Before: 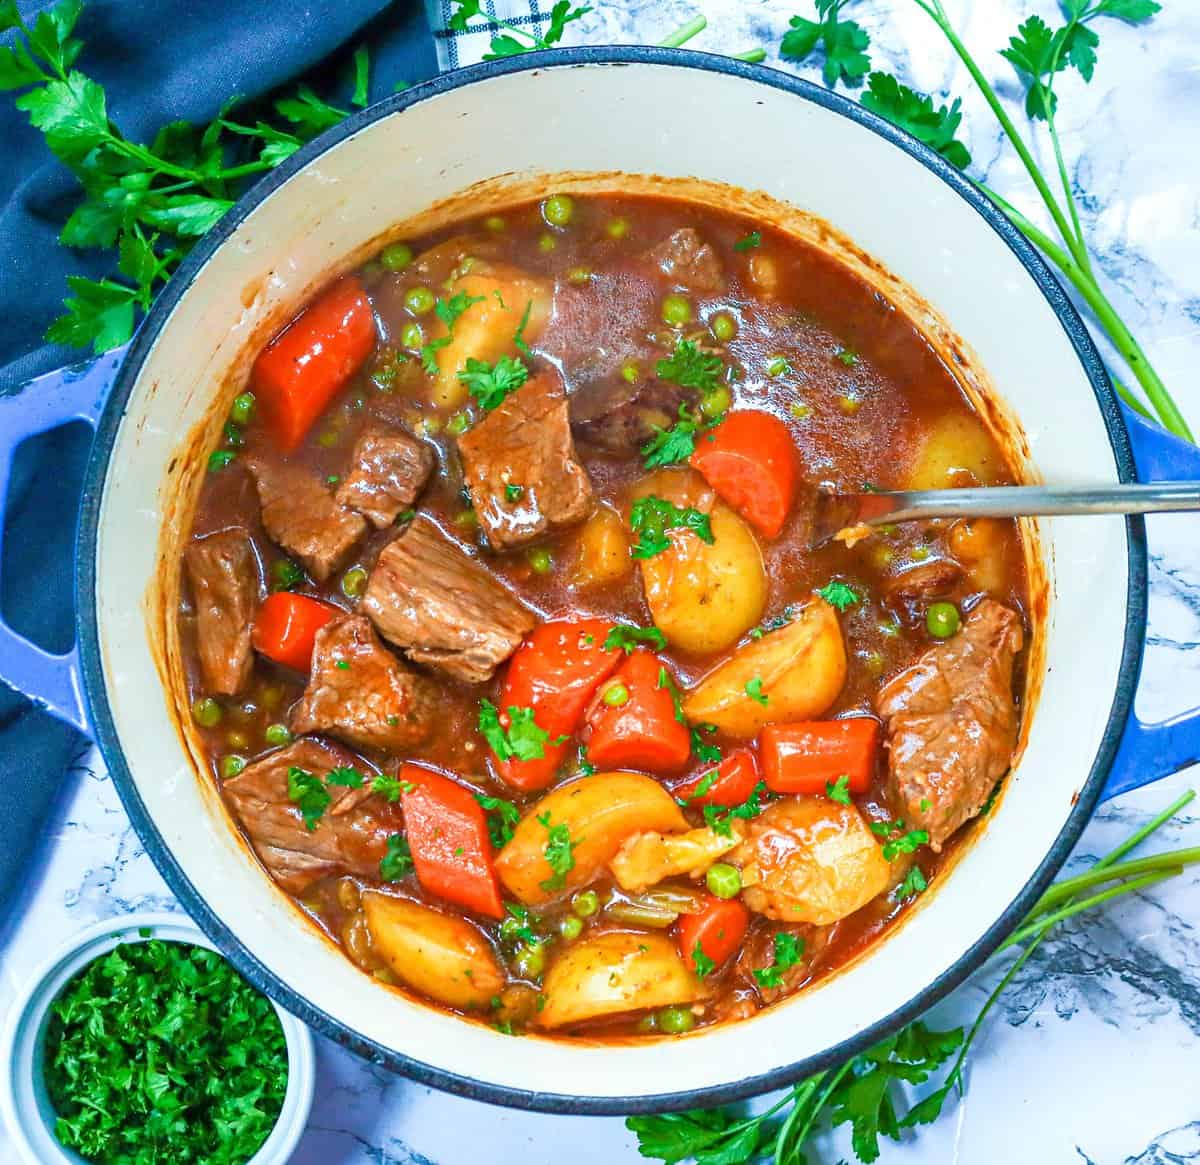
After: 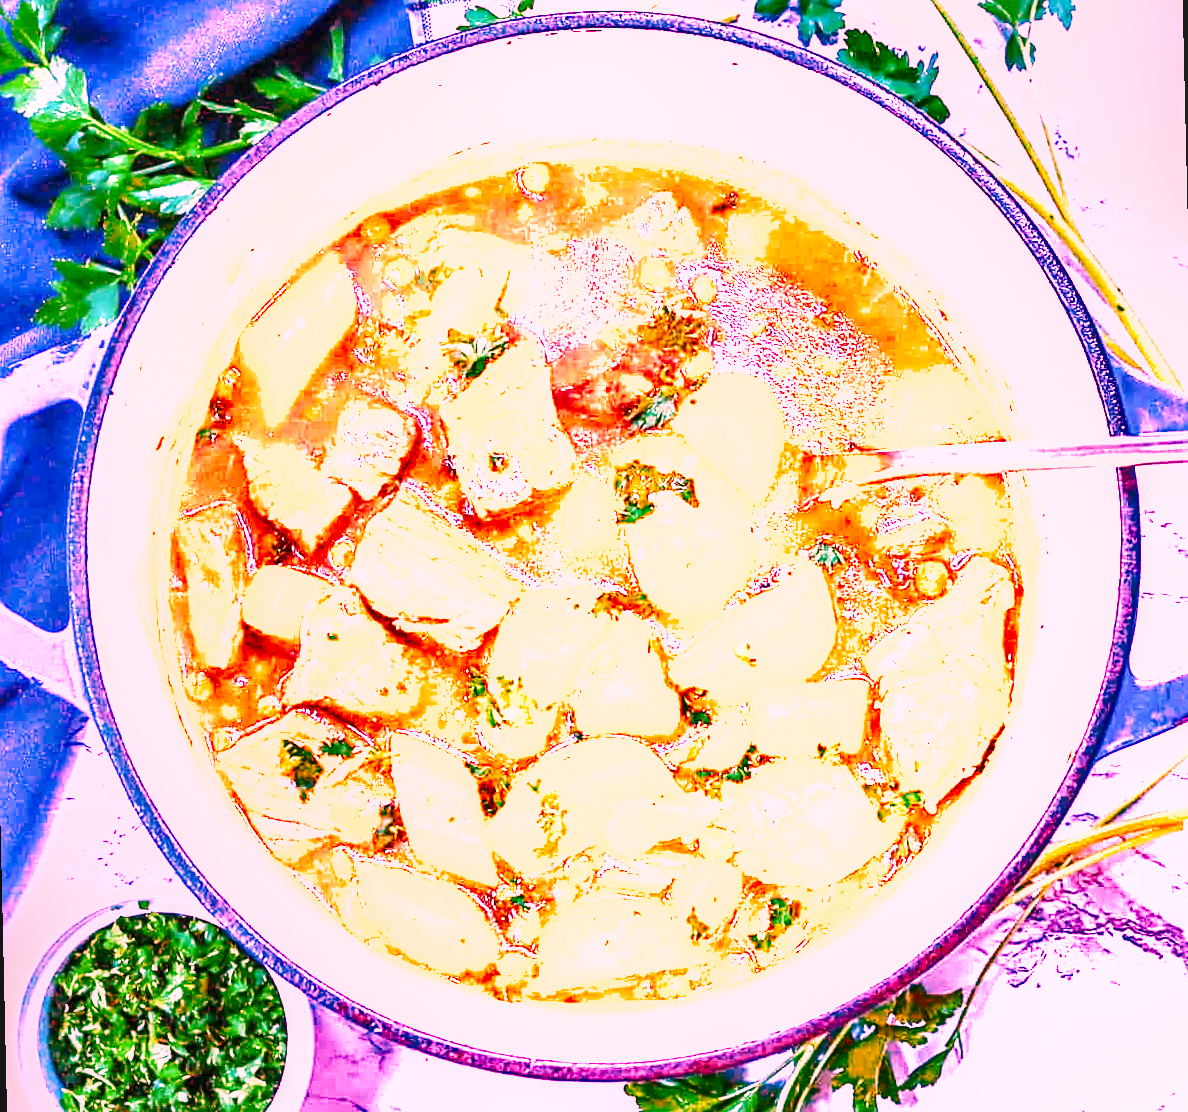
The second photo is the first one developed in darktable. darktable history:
shadows and highlights: low approximation 0.01, soften with gaussian
base curve: curves: ch0 [(0, 0) (0.028, 0.03) (0.121, 0.232) (0.46, 0.748) (0.859, 0.968) (1, 1)], preserve colors none
crop: top 0.05%, bottom 0.098%
local contrast: on, module defaults
sharpen: on, module defaults
white balance: red 4.26, blue 1.802
rotate and perspective: rotation -1.32°, lens shift (horizontal) -0.031, crop left 0.015, crop right 0.985, crop top 0.047, crop bottom 0.982
